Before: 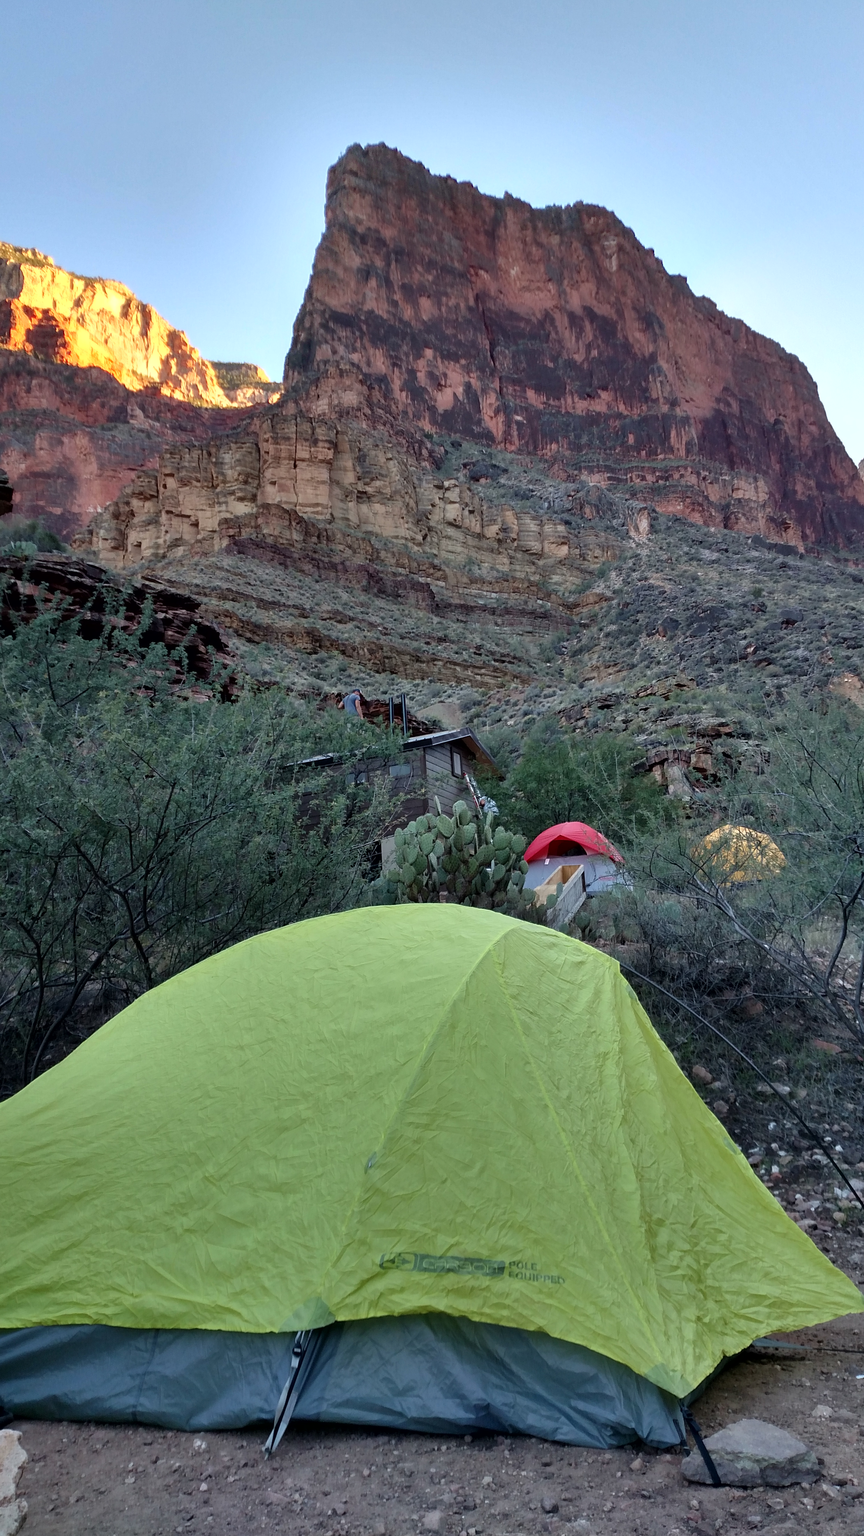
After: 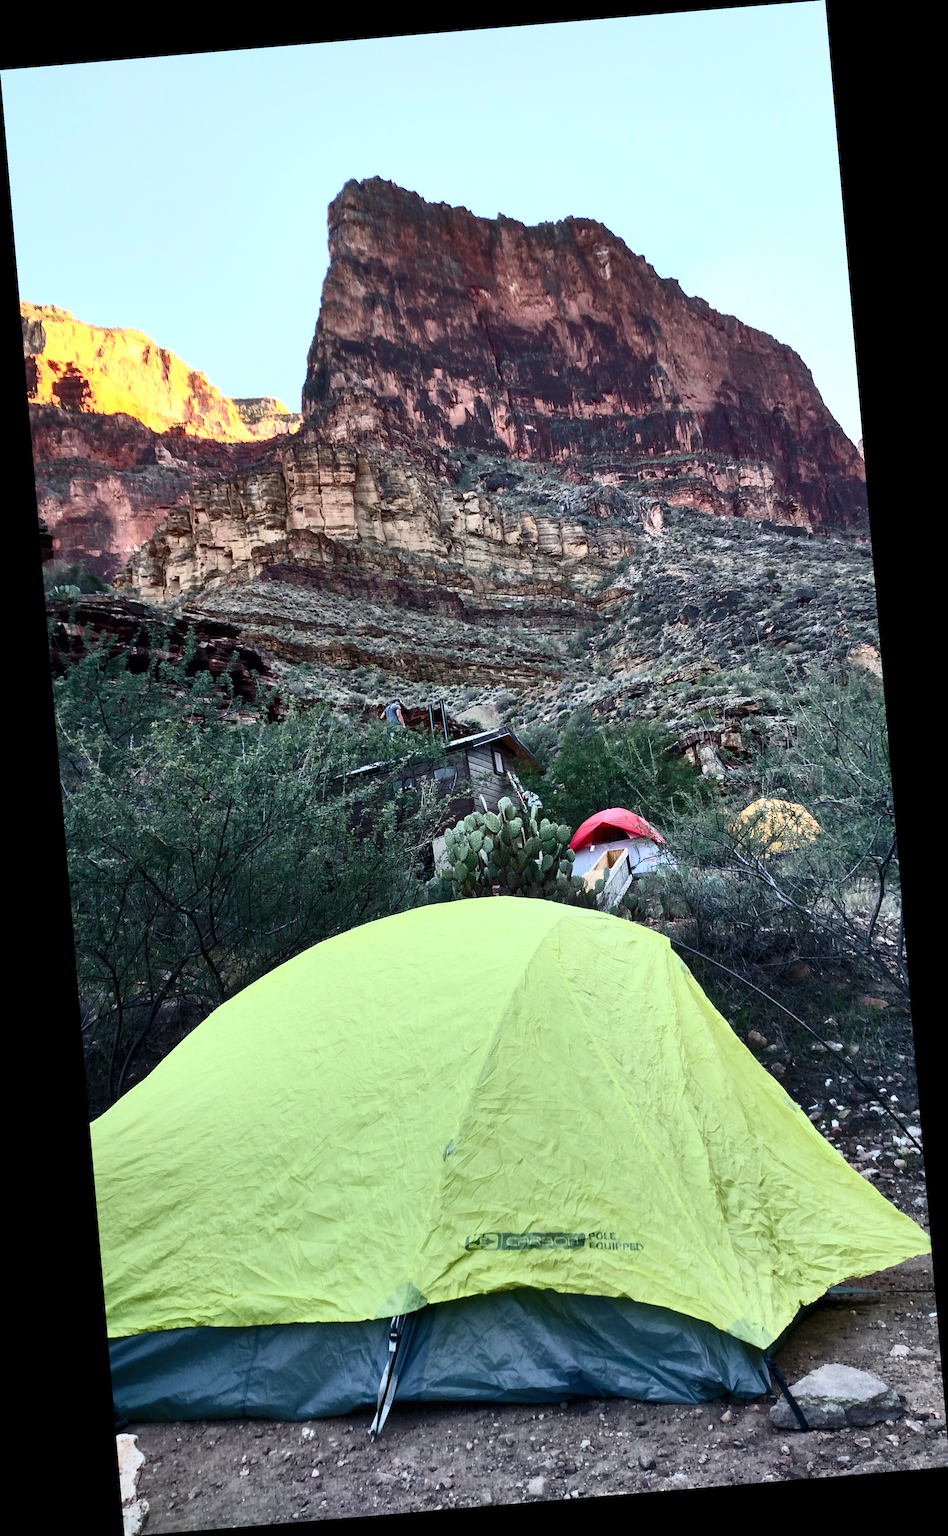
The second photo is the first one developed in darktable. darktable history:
rotate and perspective: rotation -4.86°, automatic cropping off
contrast brightness saturation: contrast 0.62, brightness 0.34, saturation 0.14
